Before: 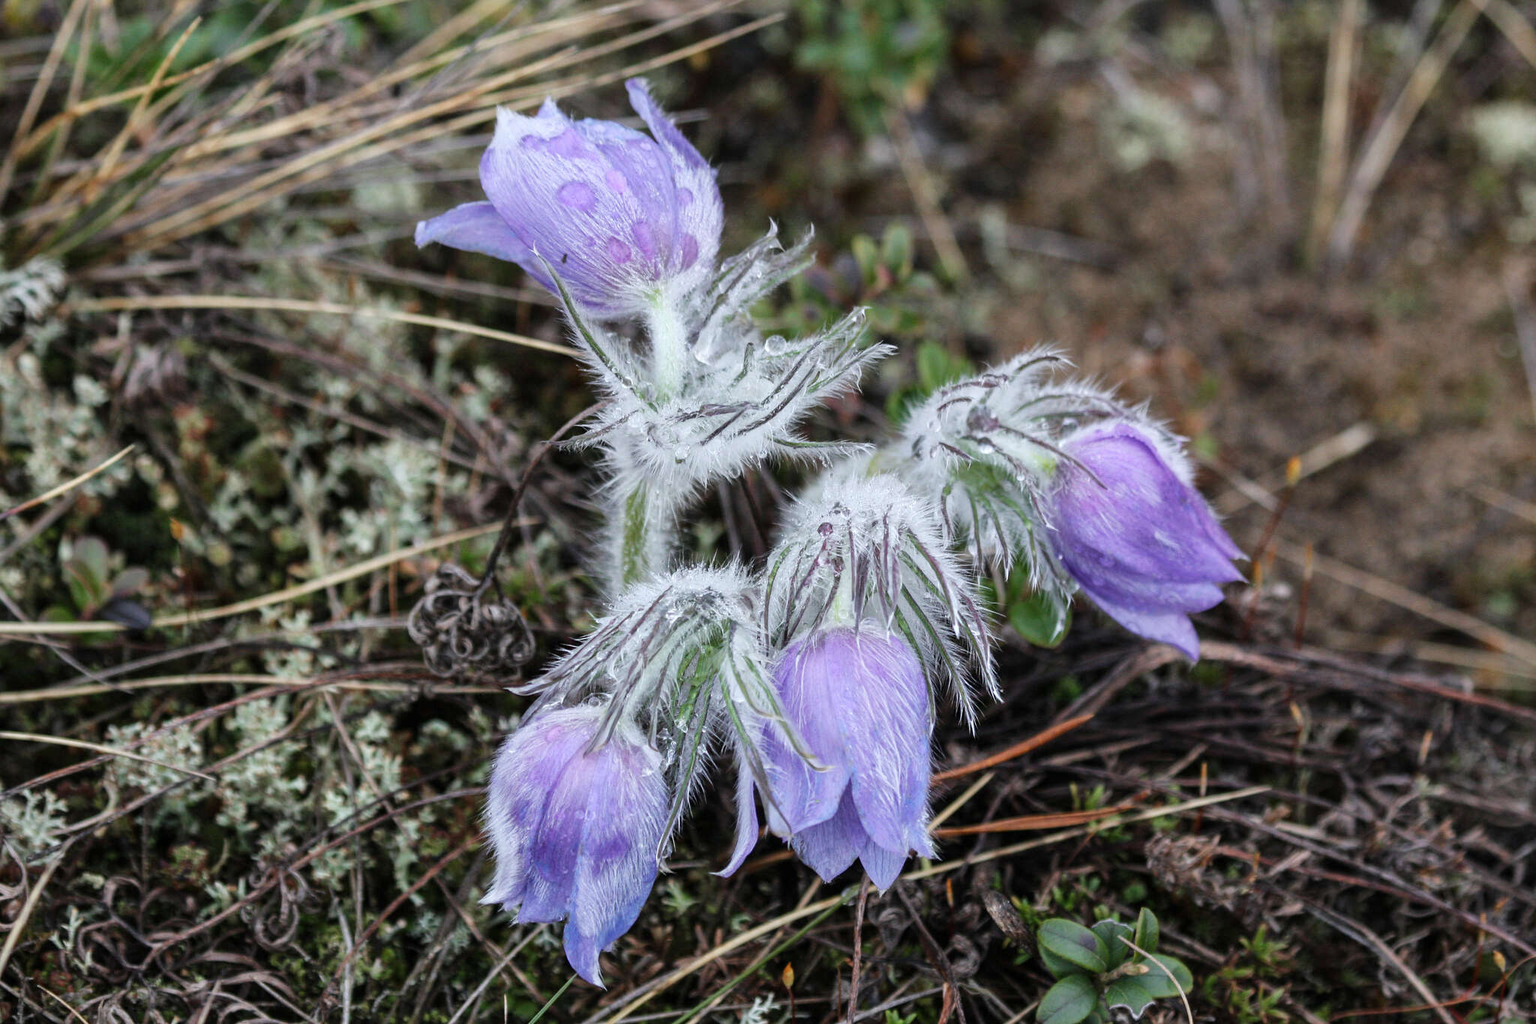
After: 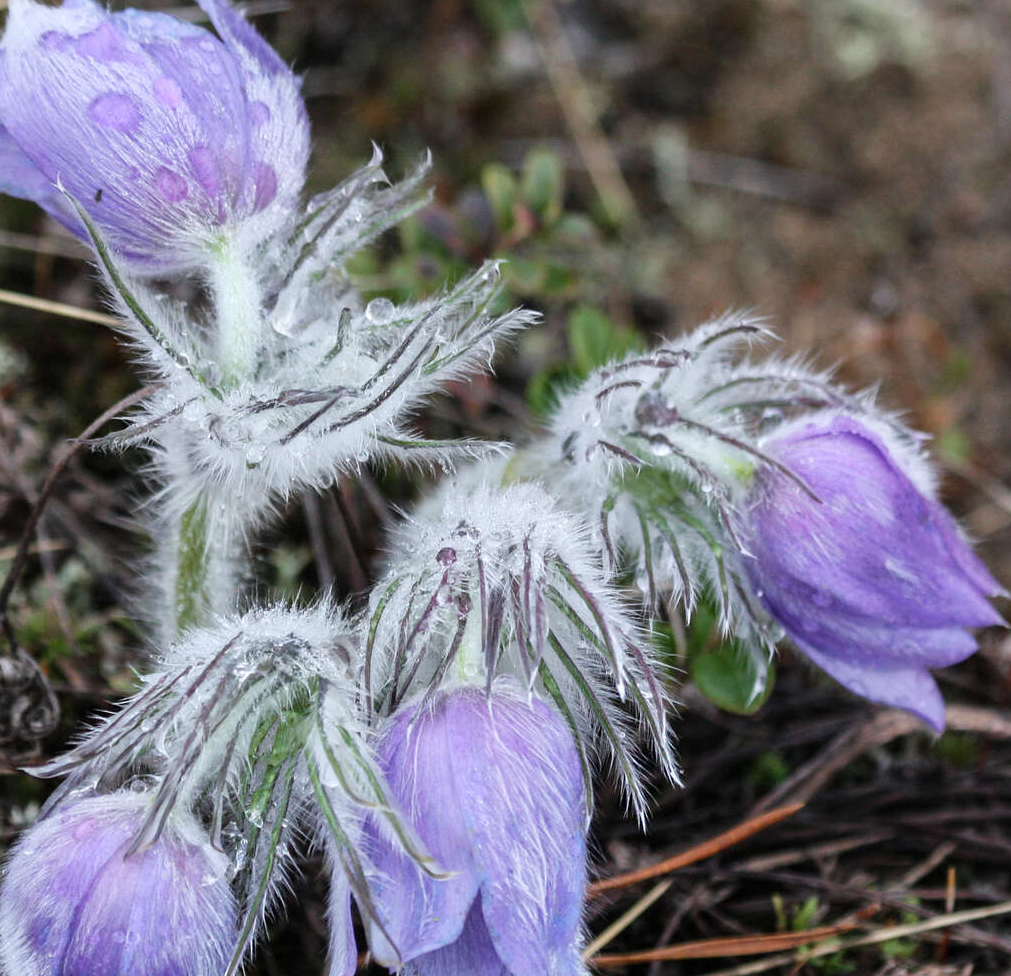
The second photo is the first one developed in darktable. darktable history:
crop: left 31.952%, top 10.947%, right 18.634%, bottom 17.547%
